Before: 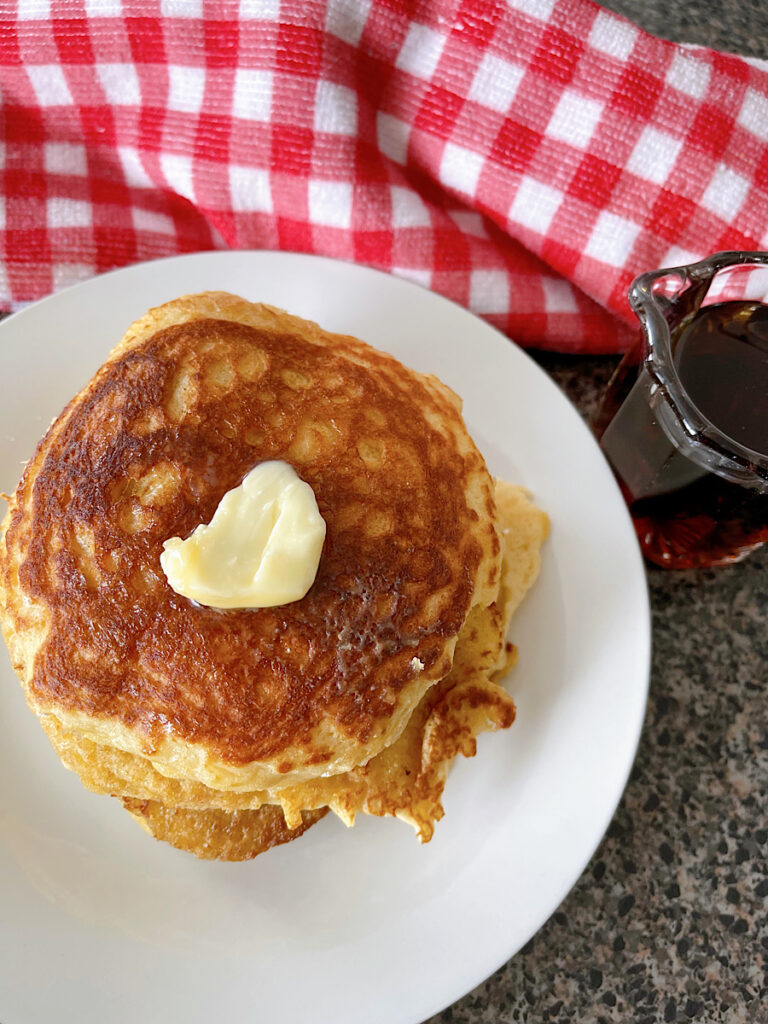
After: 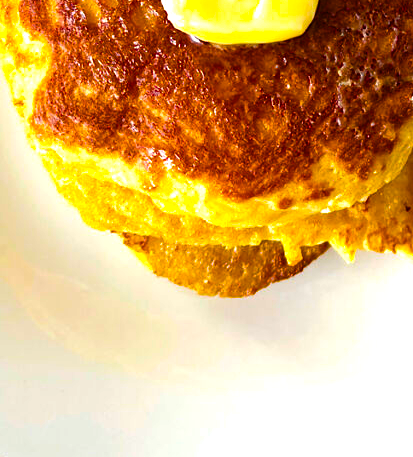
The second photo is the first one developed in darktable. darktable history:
contrast brightness saturation: saturation -0.05
color balance rgb: shadows lift › luminance -21.474%, shadows lift › chroma 6.542%, shadows lift › hue 272.56°, perceptual saturation grading › global saturation 36.887%, perceptual saturation grading › shadows 34.723%, perceptual brilliance grading › global brilliance 15.791%, perceptual brilliance grading › shadows -34.82%, global vibrance 43.062%
crop and rotate: top 55.128%, right 46.186%, bottom 0.2%
exposure: black level correction 0, exposure 0.199 EV, compensate highlight preservation false
color zones: curves: ch1 [(0.25, 0.61) (0.75, 0.248)]
